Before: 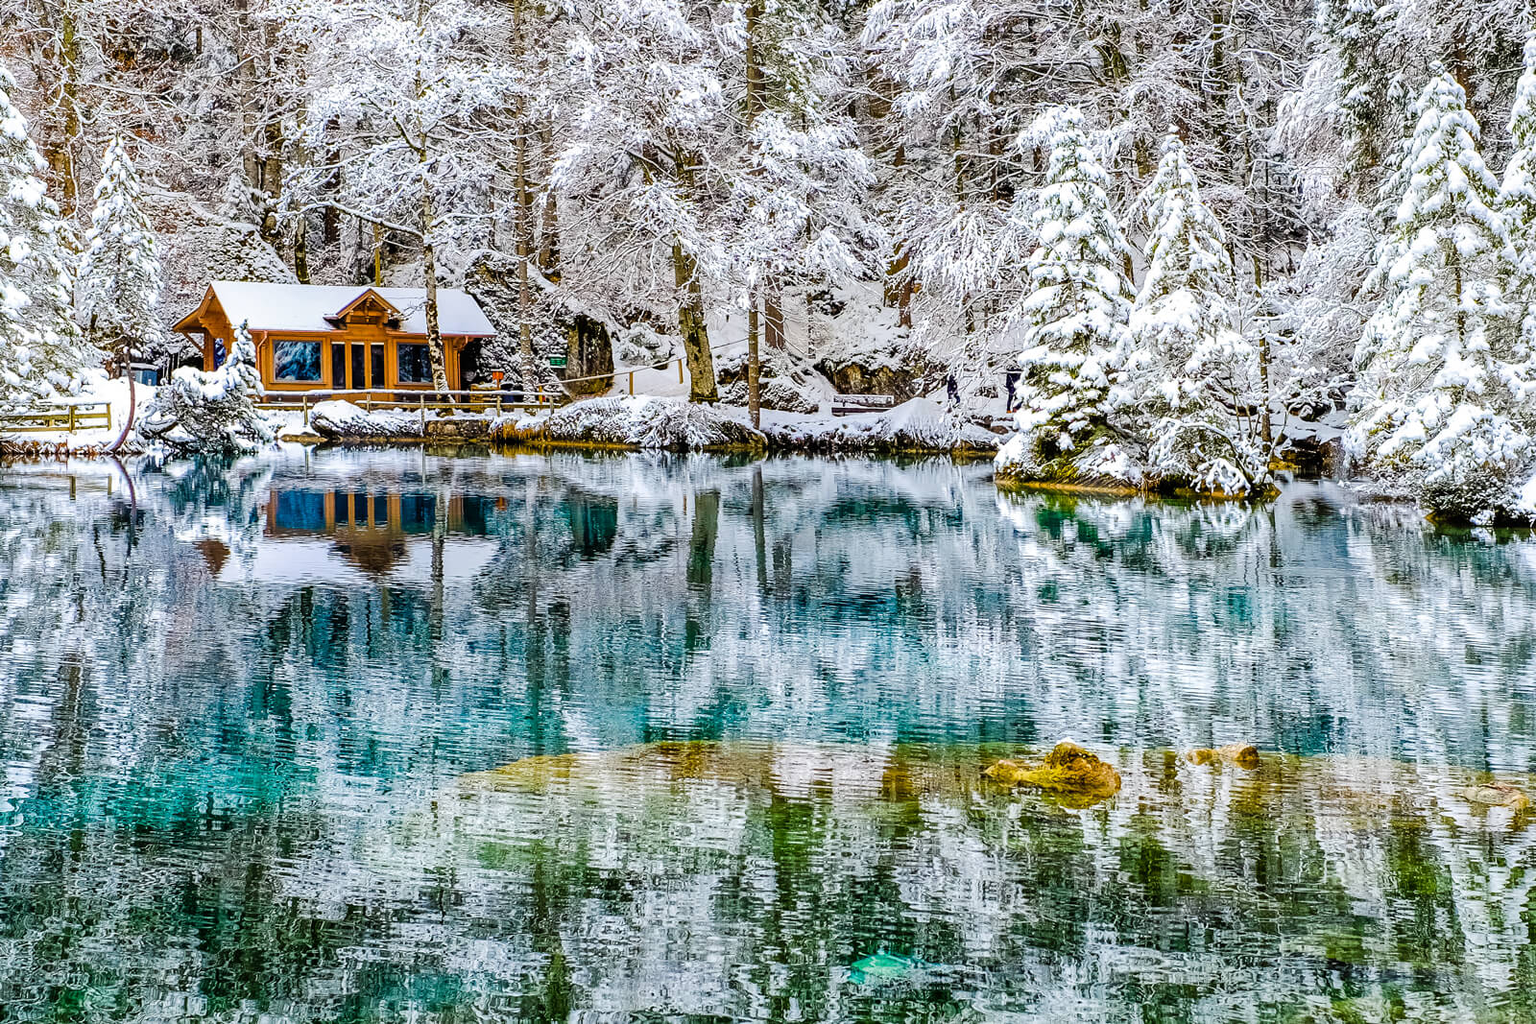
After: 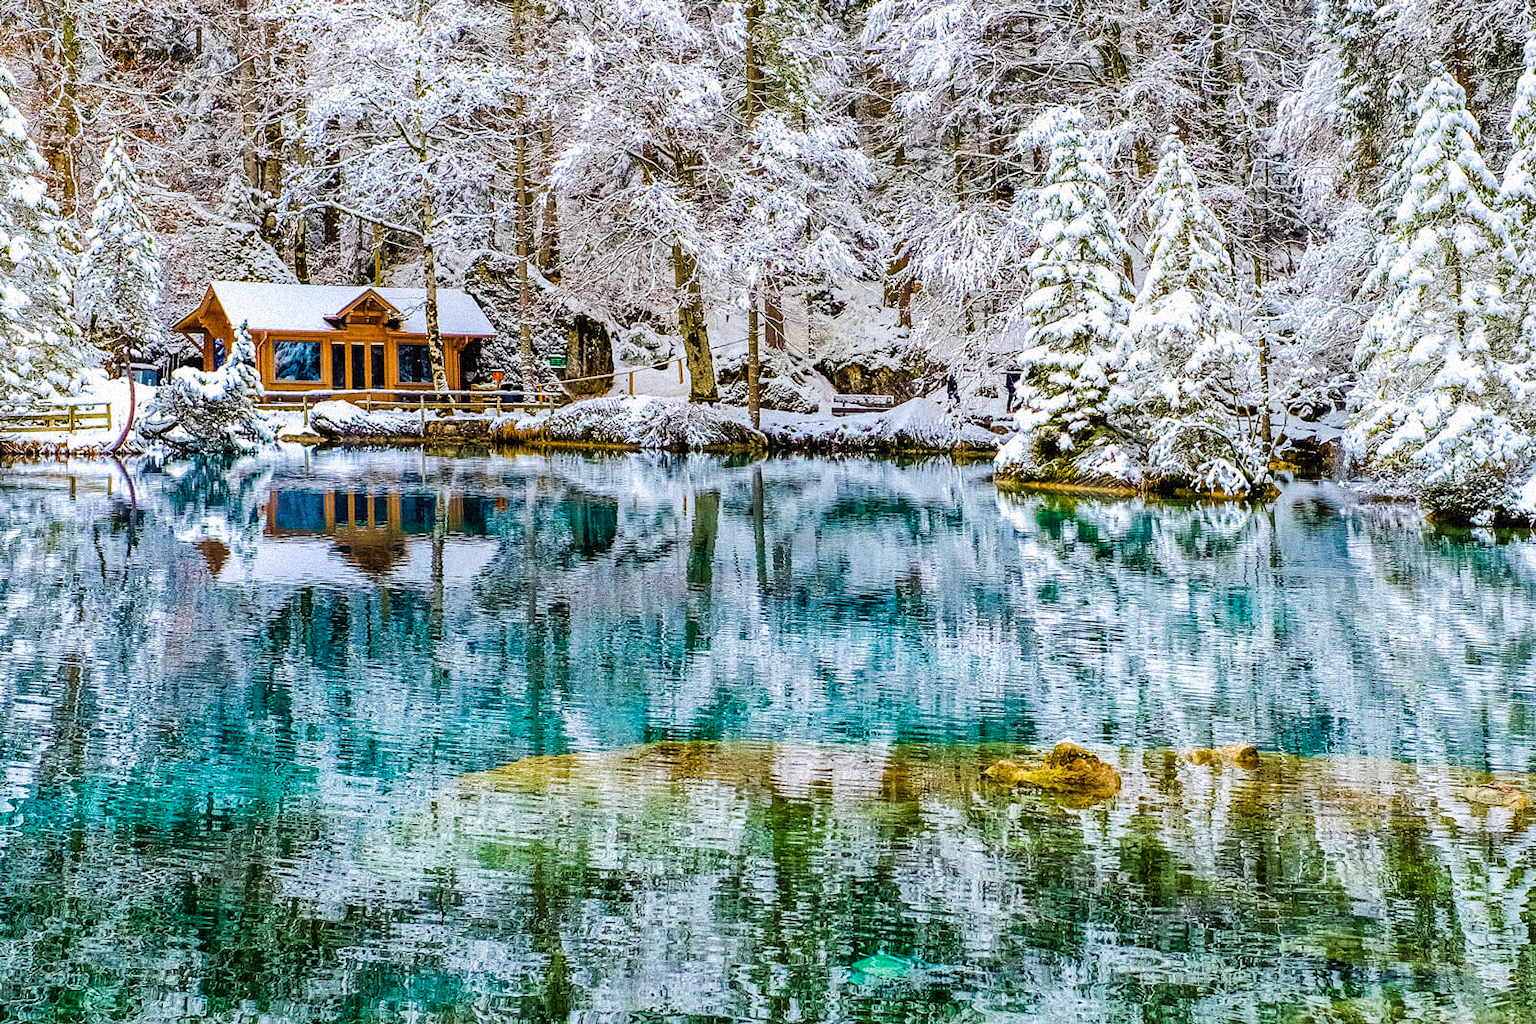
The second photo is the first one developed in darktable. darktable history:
velvia: strength 45%
grain: coarseness 9.38 ISO, strength 34.99%, mid-tones bias 0%
